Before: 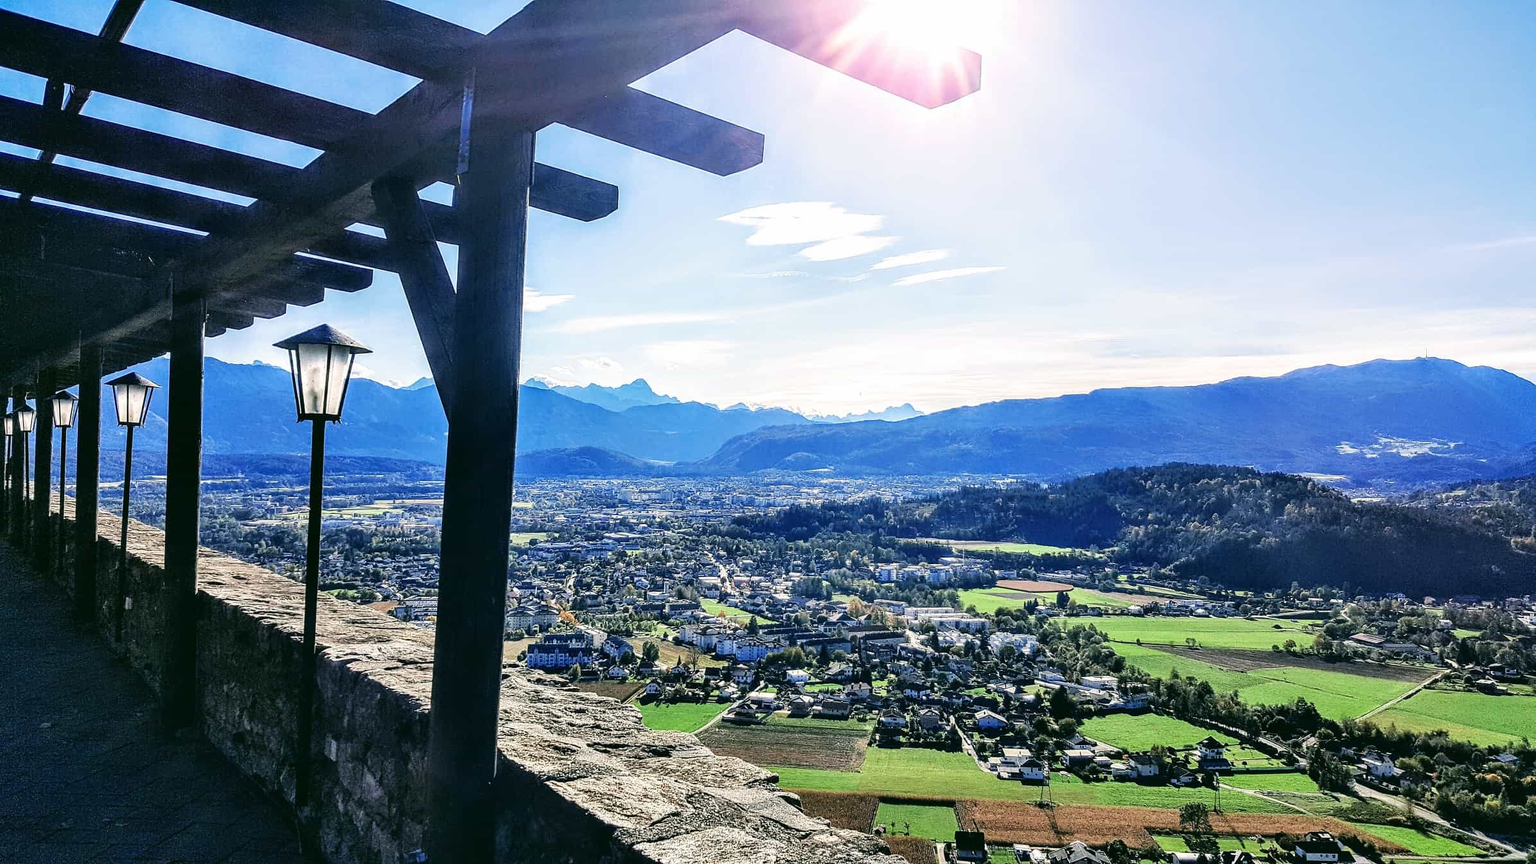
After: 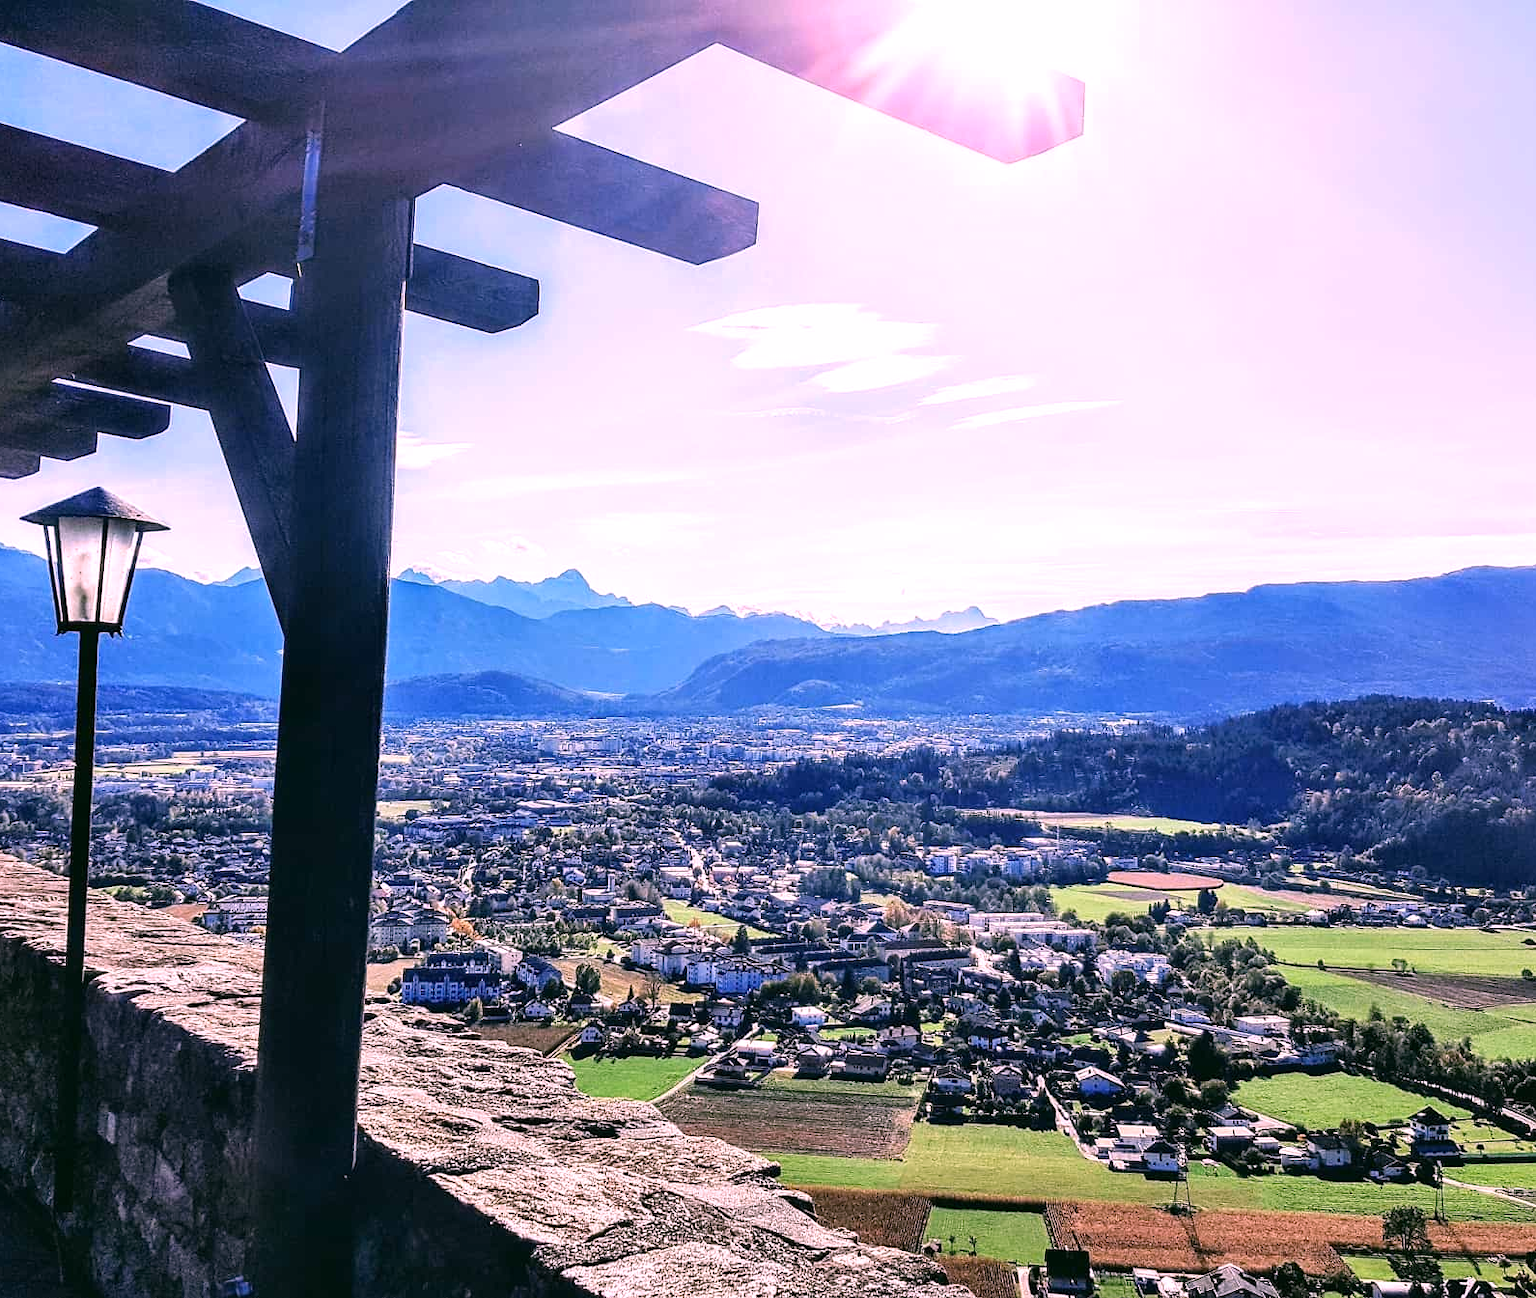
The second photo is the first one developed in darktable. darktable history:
crop: left 16.899%, right 16.556%
white balance: red 1.188, blue 1.11
color balance rgb: linear chroma grading › global chroma -0.67%, saturation formula JzAzBz (2021)
